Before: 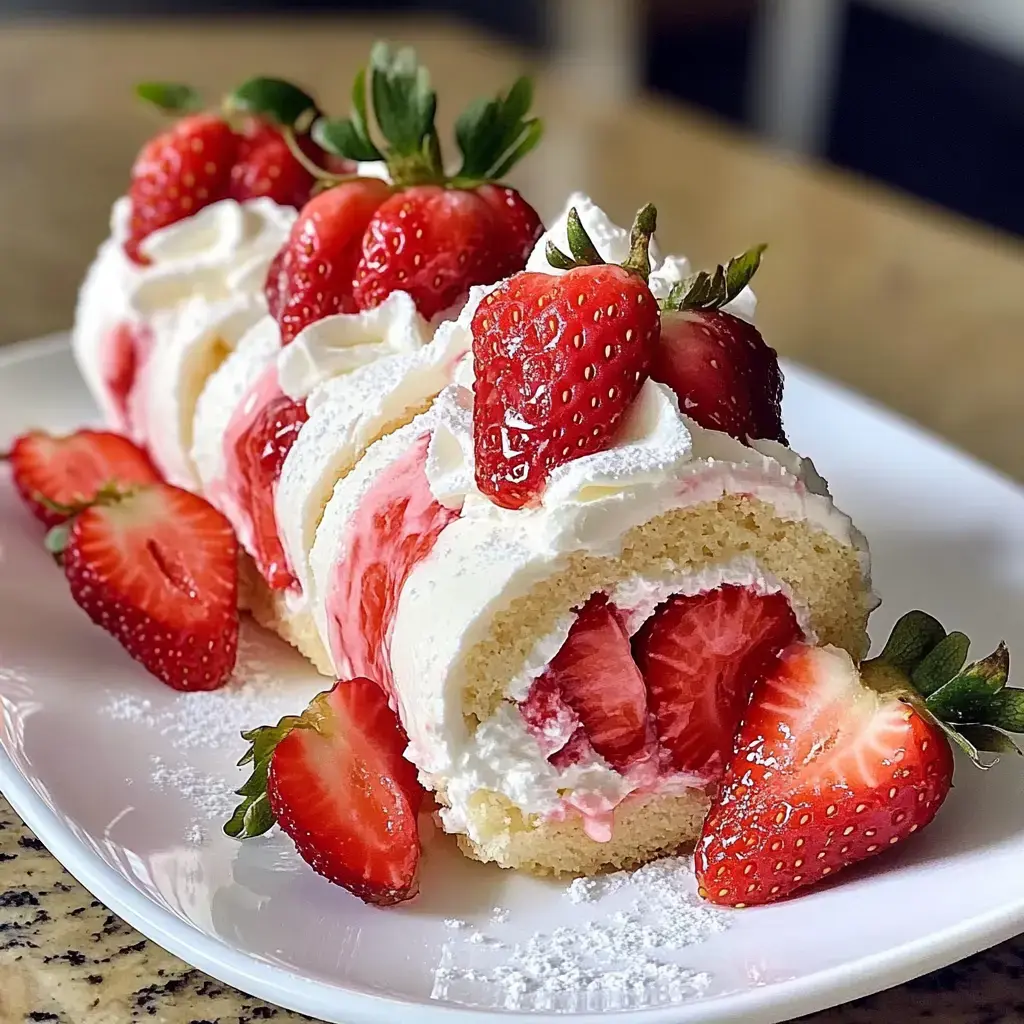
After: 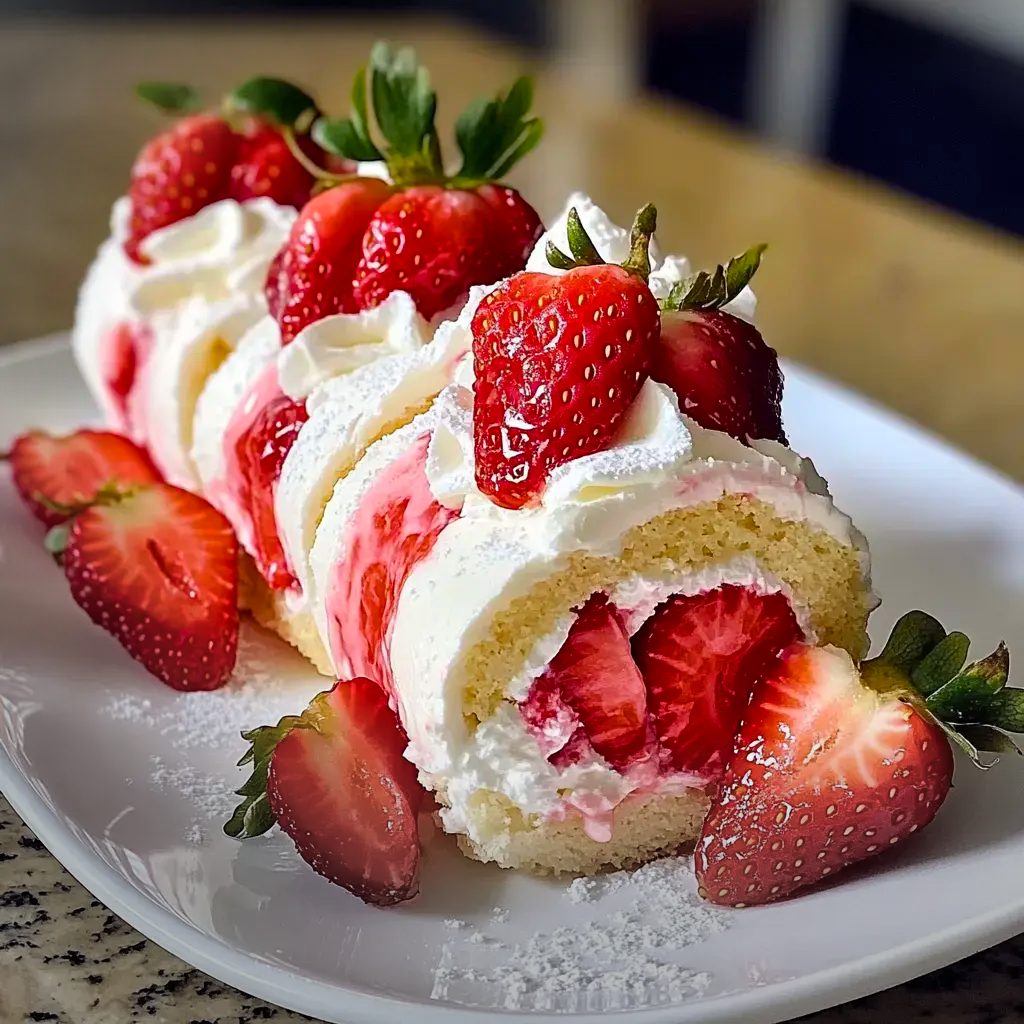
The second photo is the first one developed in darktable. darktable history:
vignetting: fall-off start 99.42%, center (0.218, -0.235), width/height ratio 1.323, unbound false
color balance rgb: perceptual saturation grading › global saturation 19.637%, global vibrance 20%
